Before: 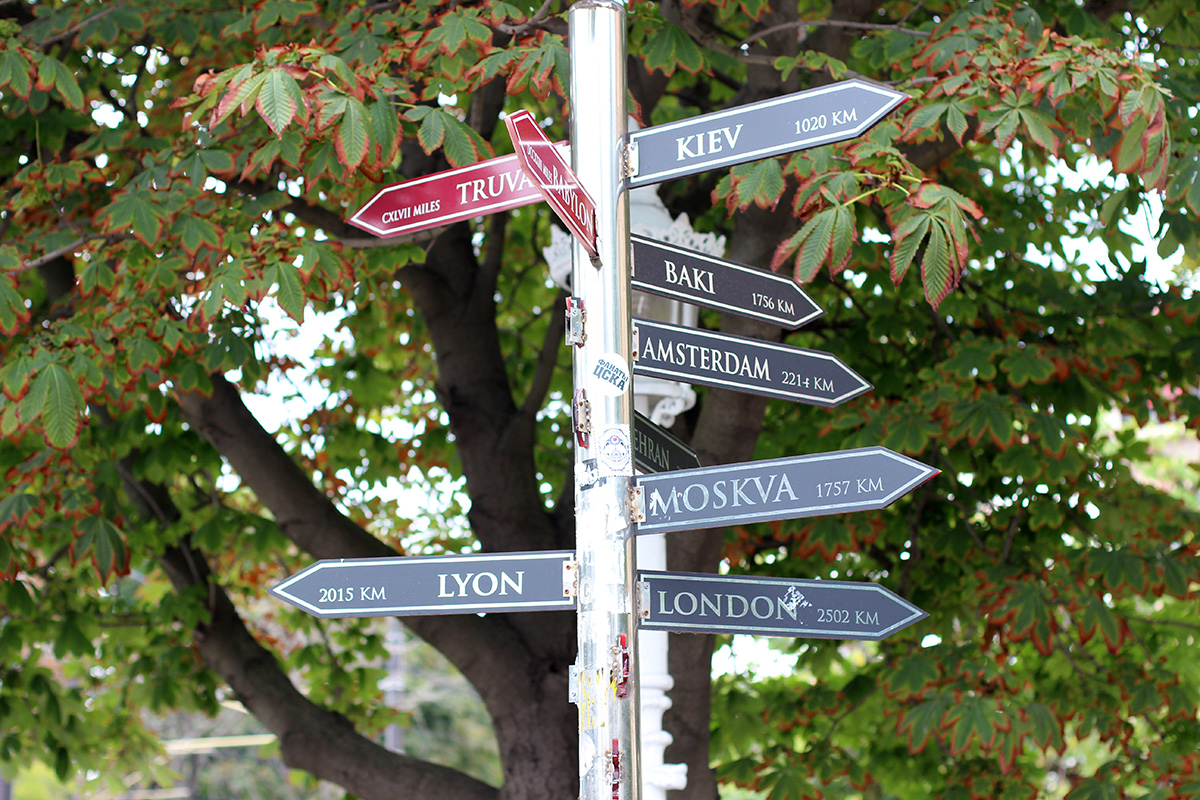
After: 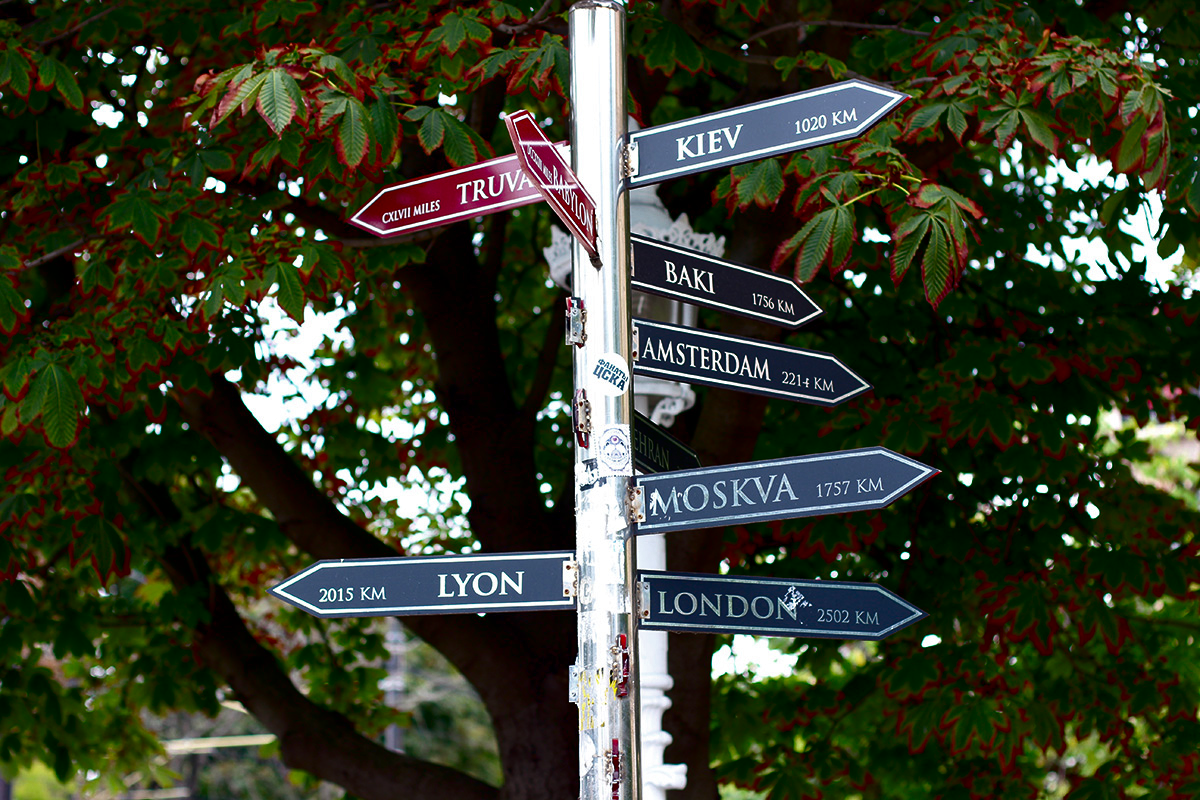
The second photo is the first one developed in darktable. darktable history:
contrast brightness saturation: contrast 0.09, brightness -0.578, saturation 0.169
